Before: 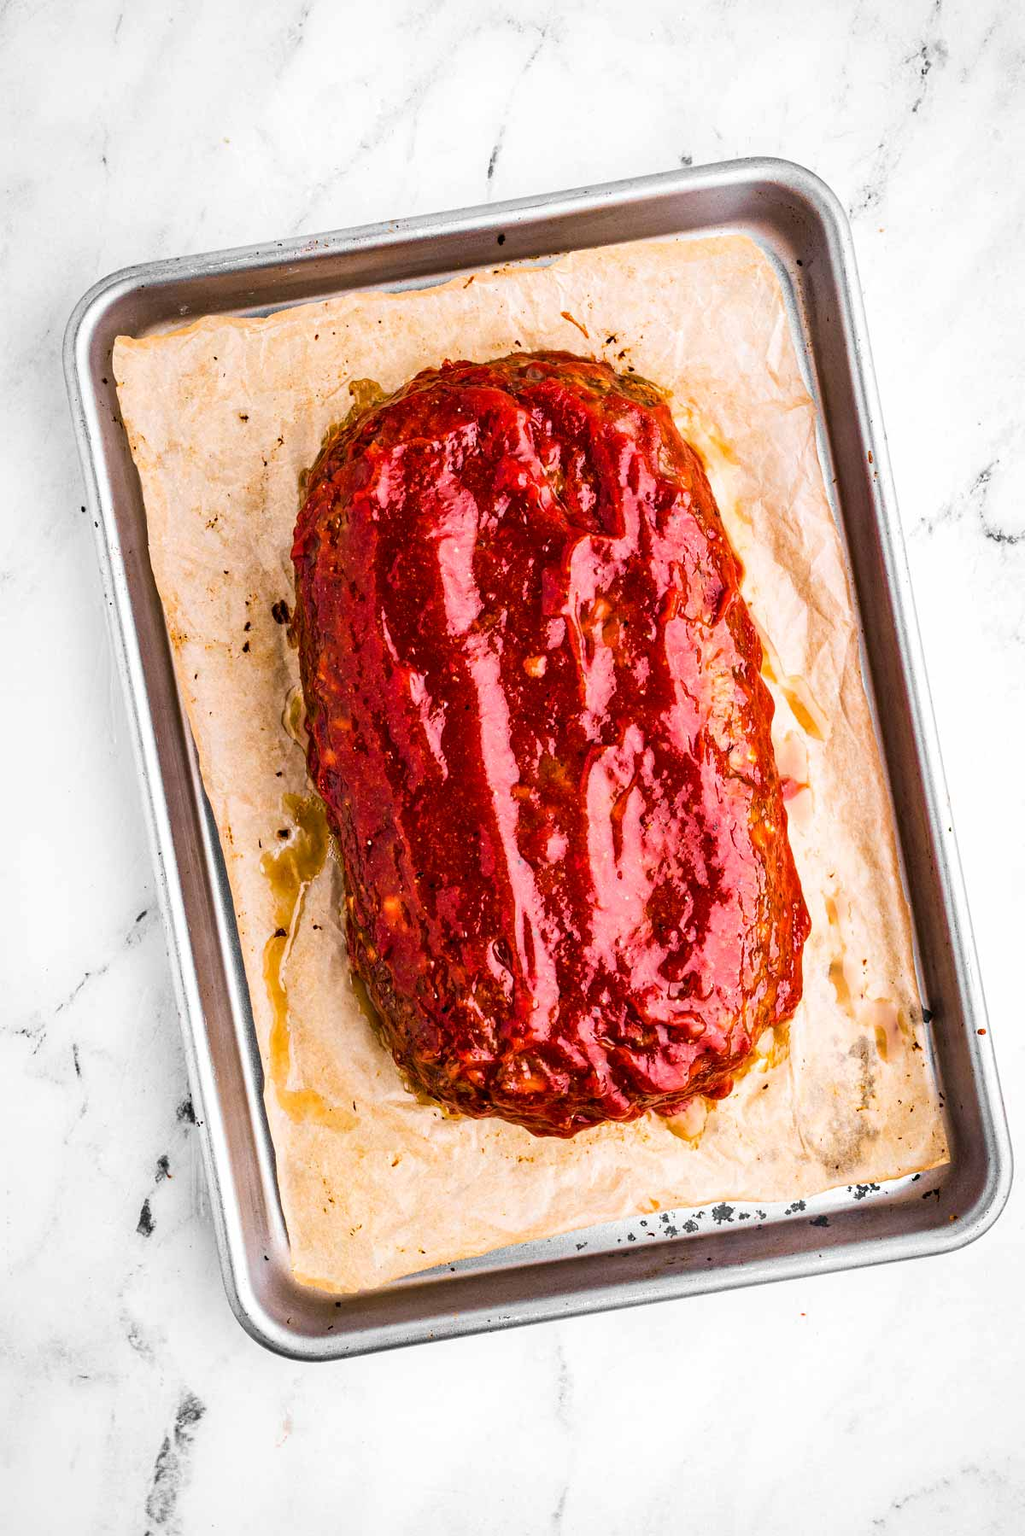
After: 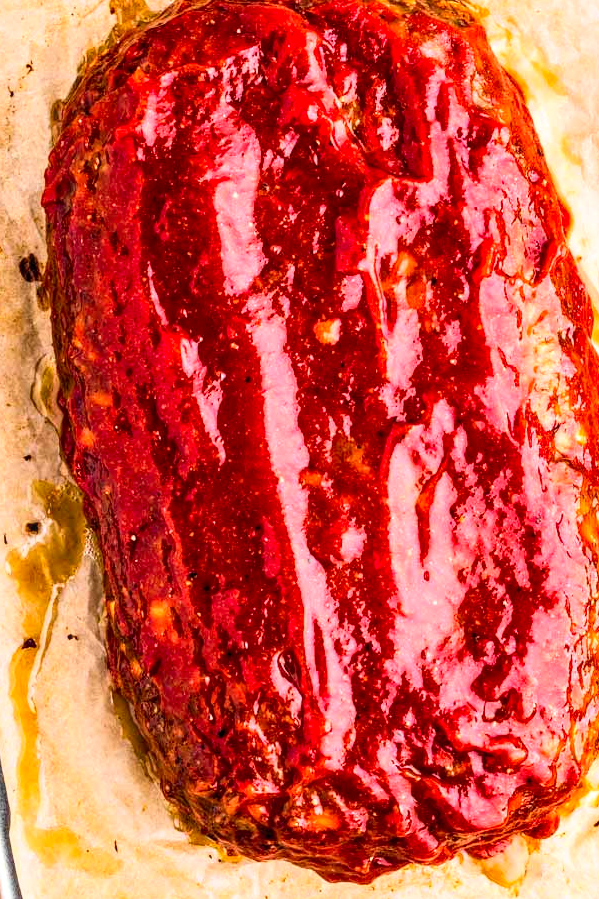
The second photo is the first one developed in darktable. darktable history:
exposure: compensate highlight preservation false
crop: left 25%, top 25%, right 25%, bottom 25%
local contrast: on, module defaults
contrast brightness saturation: contrast 0.2, brightness 0.16, saturation 0.22
